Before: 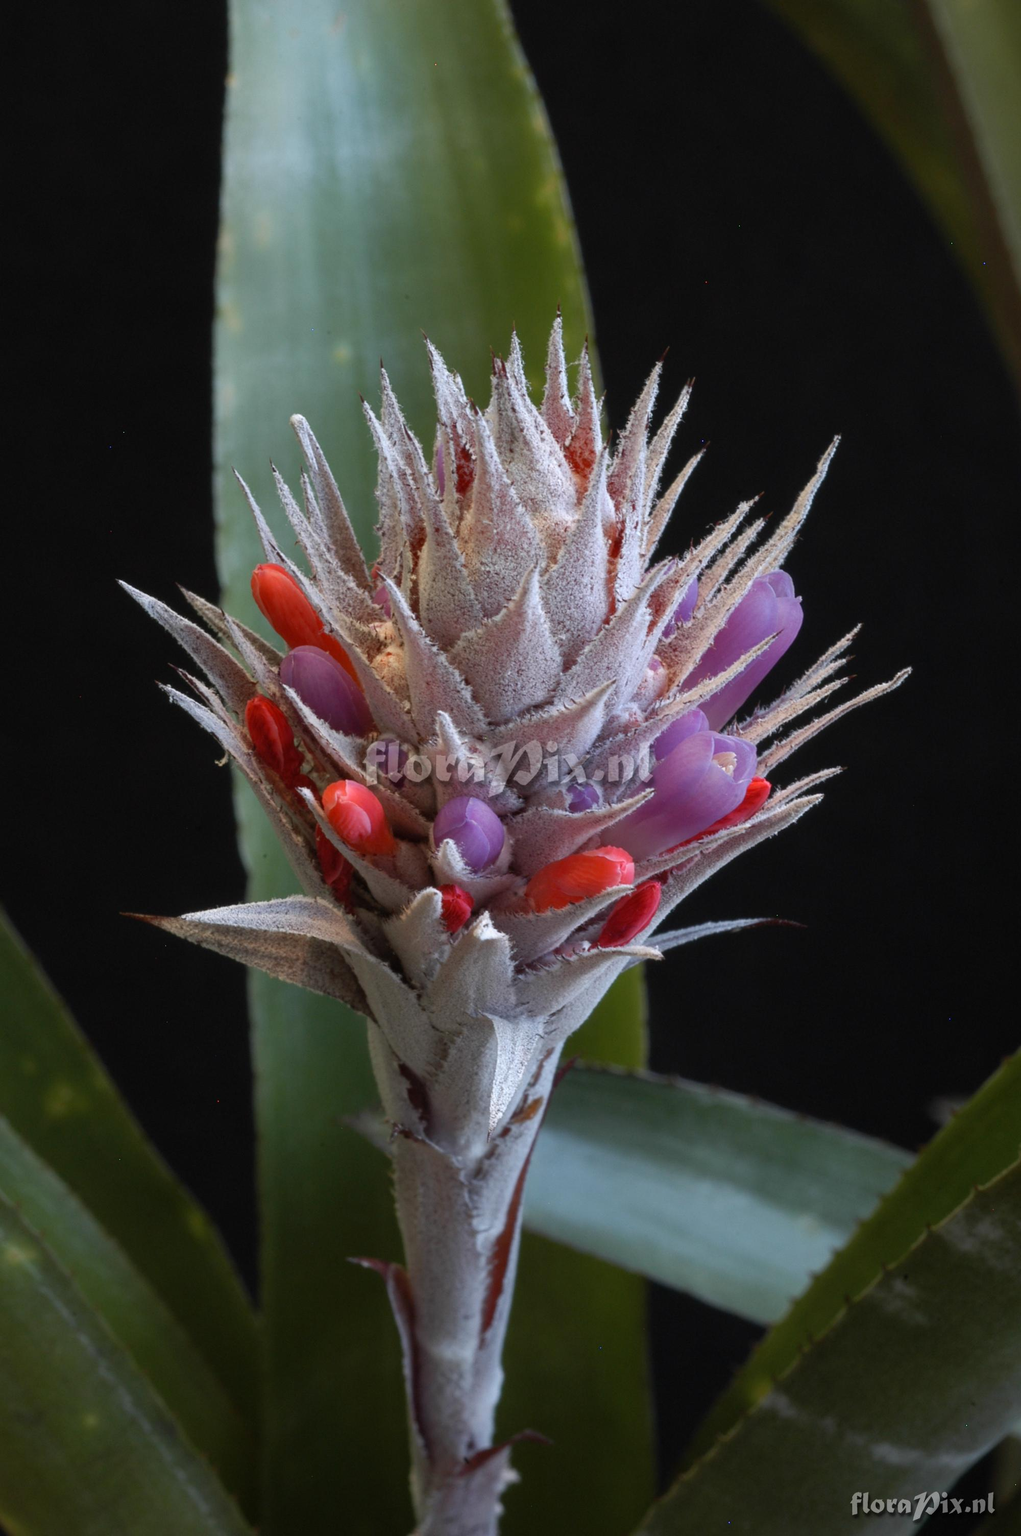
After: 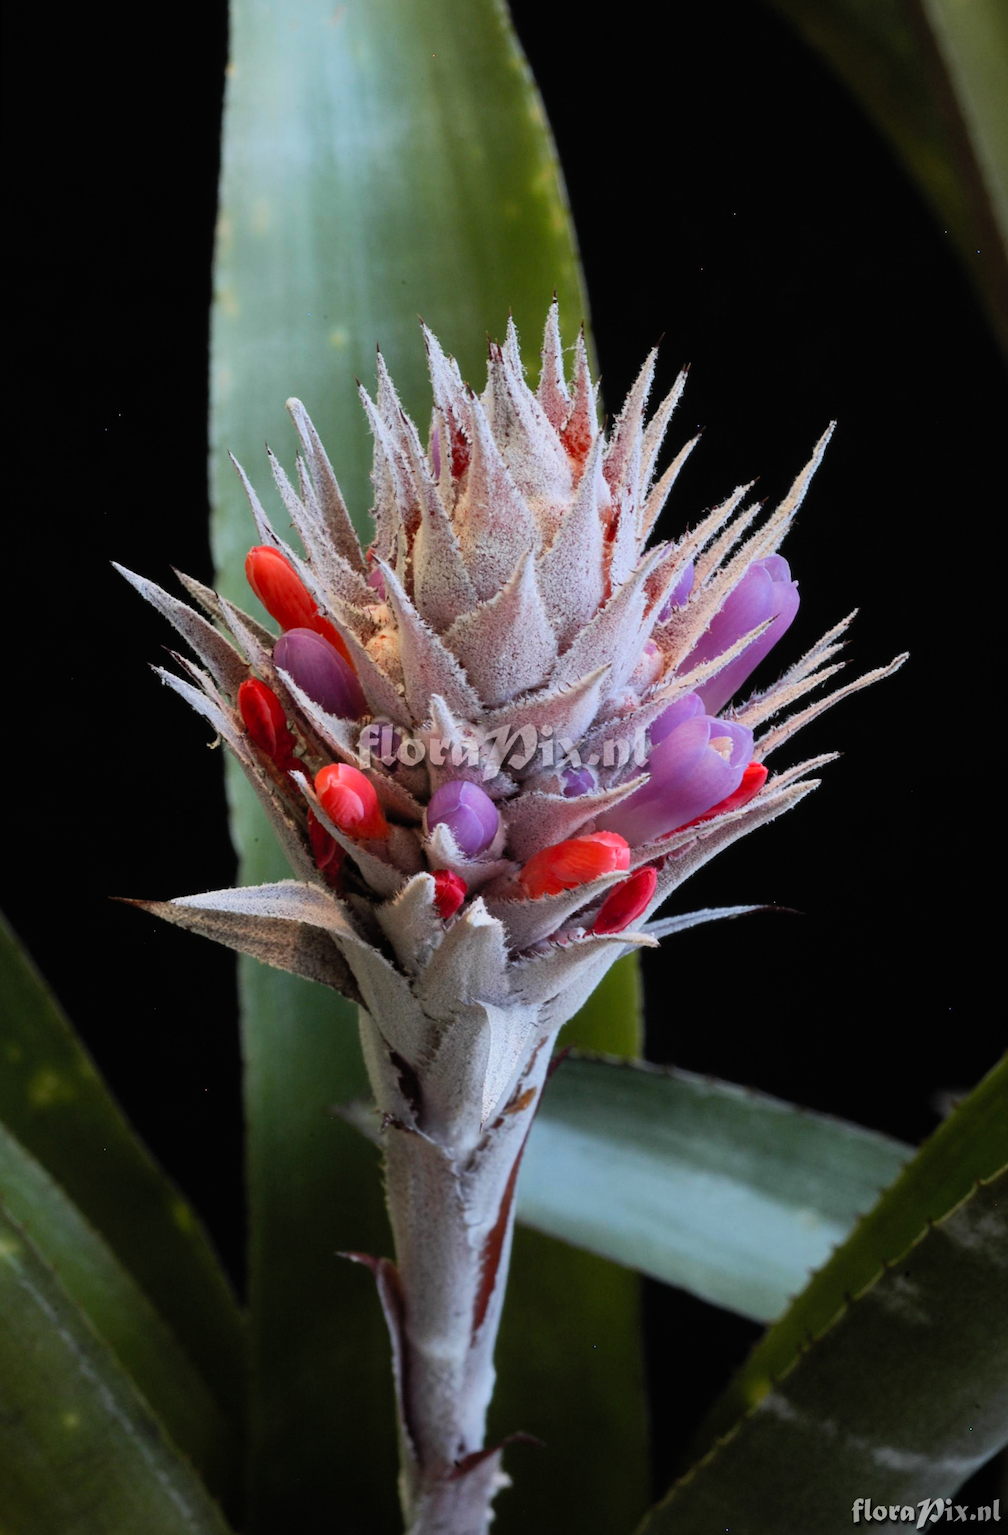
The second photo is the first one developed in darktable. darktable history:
contrast brightness saturation: contrast 0.2, brightness 0.16, saturation 0.22
filmic rgb: black relative exposure -7.15 EV, white relative exposure 5.36 EV, hardness 3.02, color science v6 (2022)
rotate and perspective: rotation 0.226°, lens shift (vertical) -0.042, crop left 0.023, crop right 0.982, crop top 0.006, crop bottom 0.994
